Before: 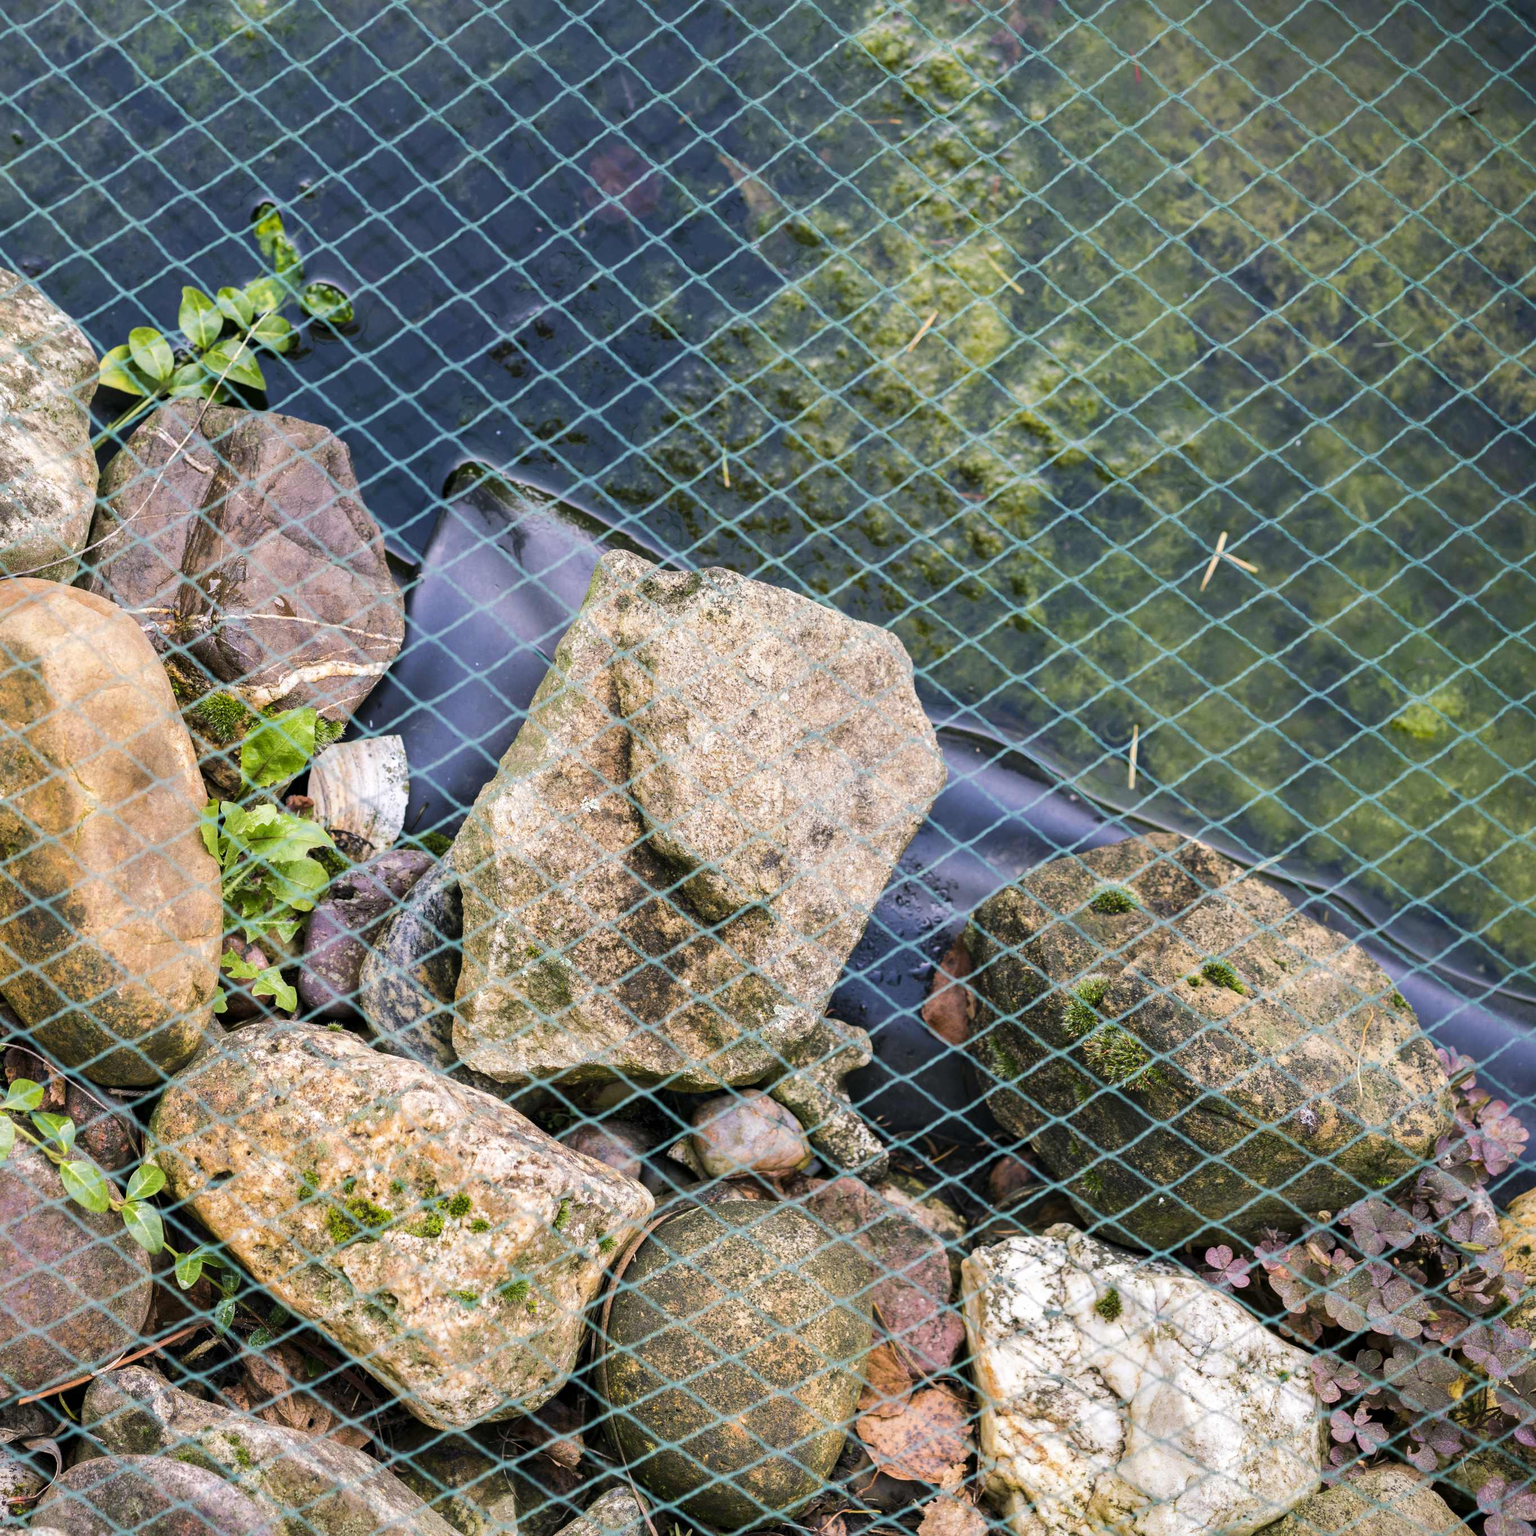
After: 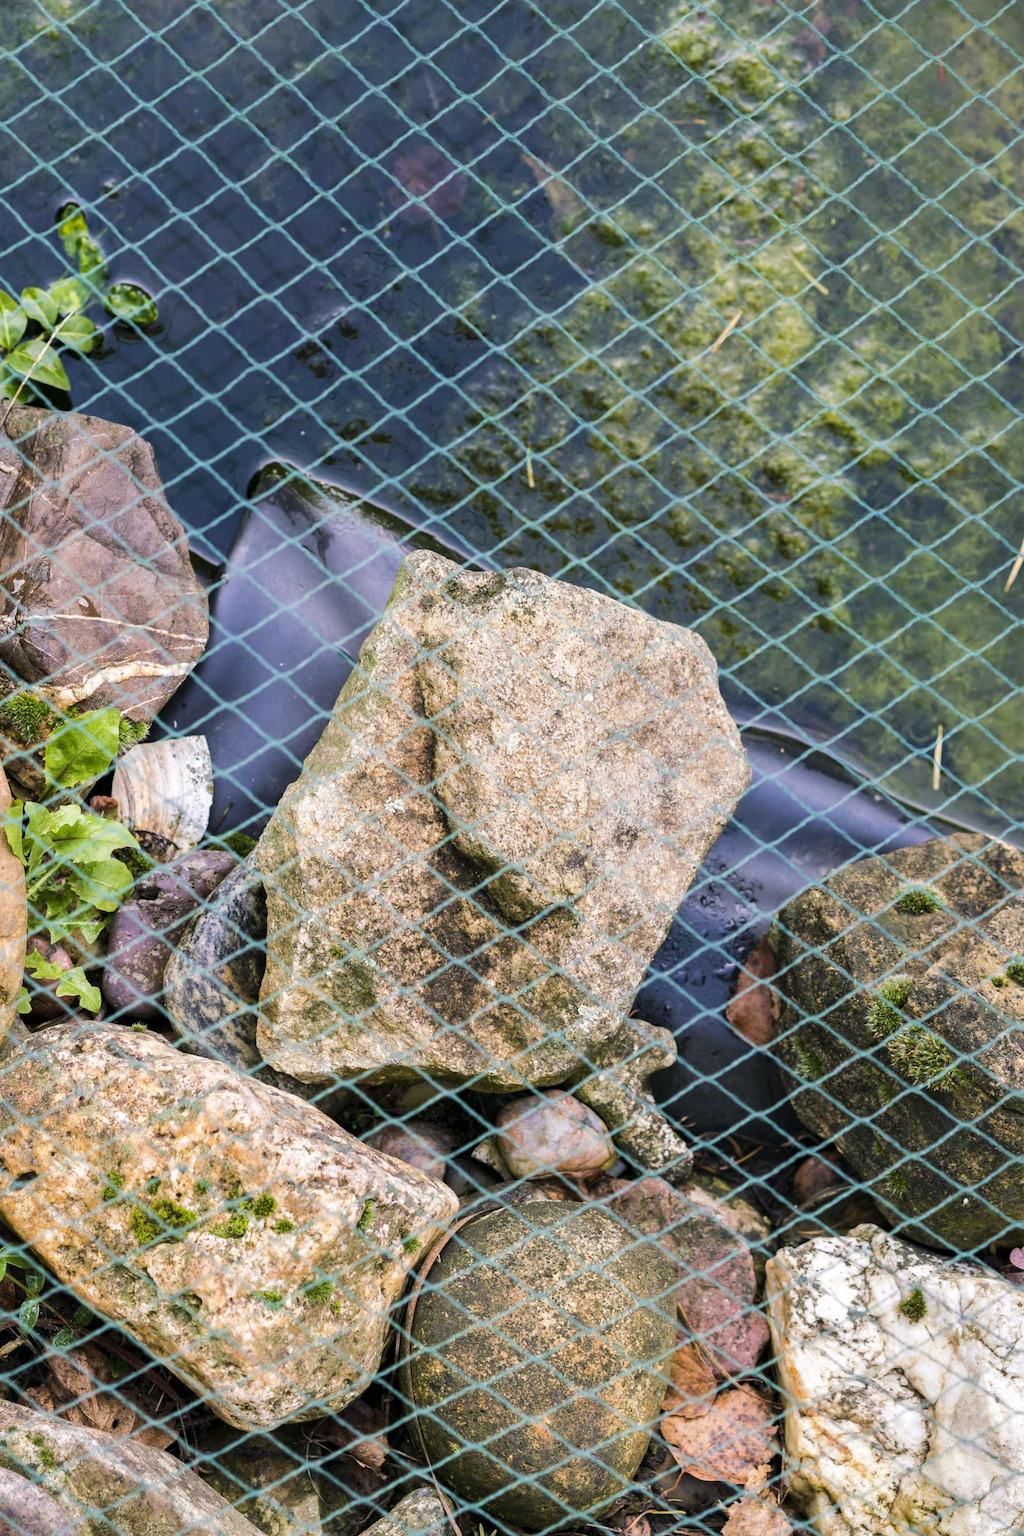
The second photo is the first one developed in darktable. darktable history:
crop and rotate: left 12.784%, right 20.524%
